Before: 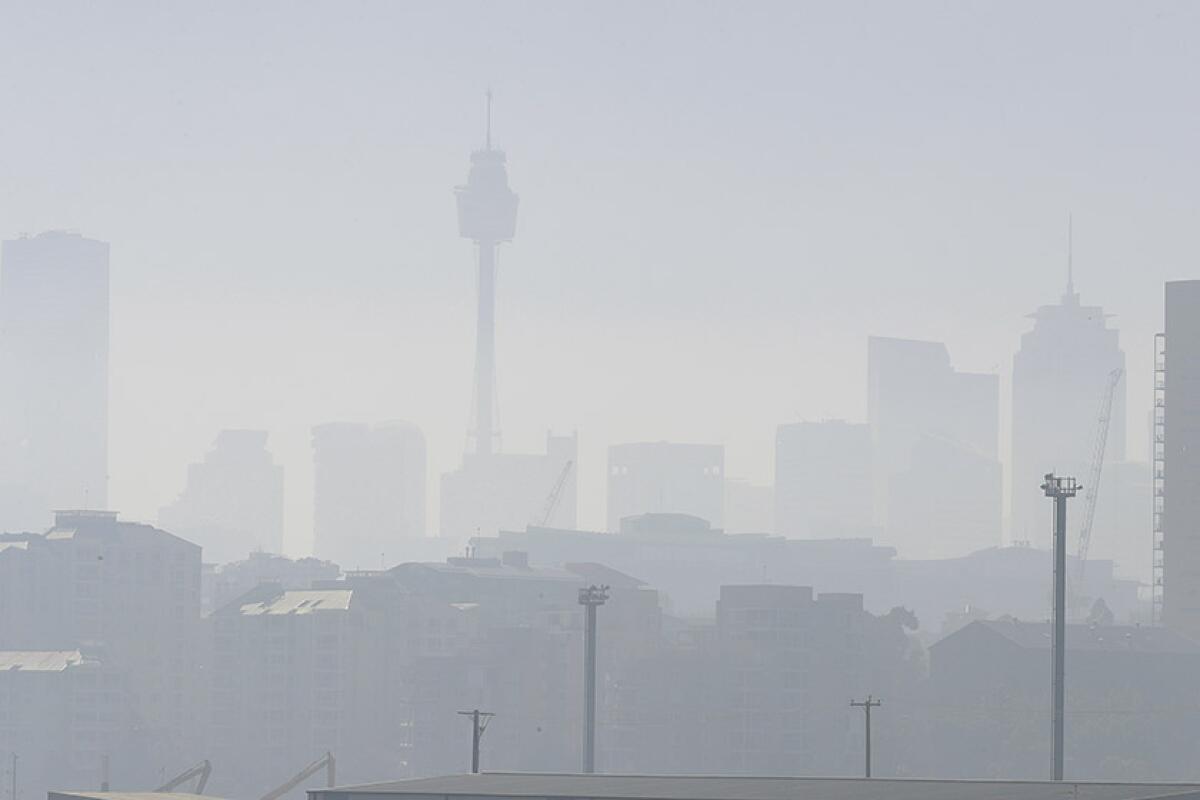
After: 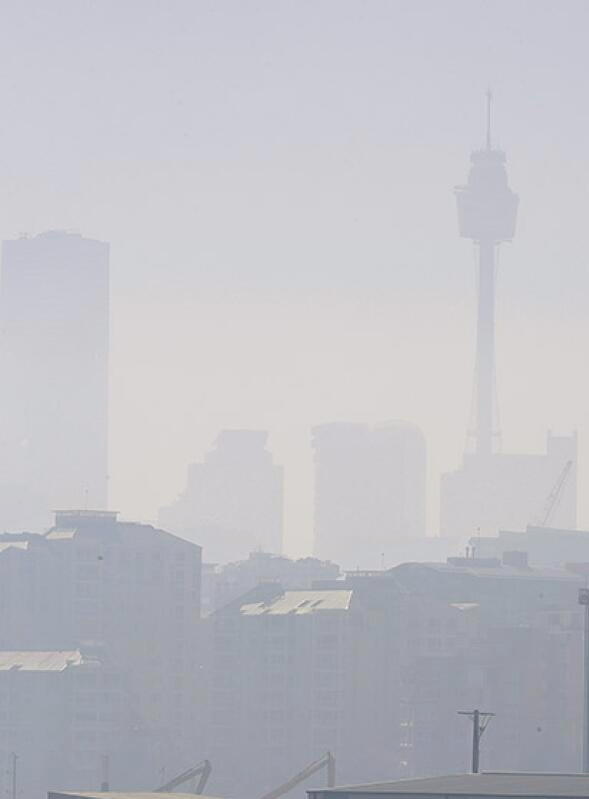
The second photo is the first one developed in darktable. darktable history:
color balance rgb: shadows lift › hue 87.51°, highlights gain › chroma 0.68%, highlights gain › hue 55.1°, global offset › chroma 0.13%, global offset › hue 253.66°, linear chroma grading › global chroma 0.5%, perceptual saturation grading › global saturation 16.38%
crop and rotate: left 0%, top 0%, right 50.845%
white balance: emerald 1
tone equalizer: -8 EV -0.55 EV
